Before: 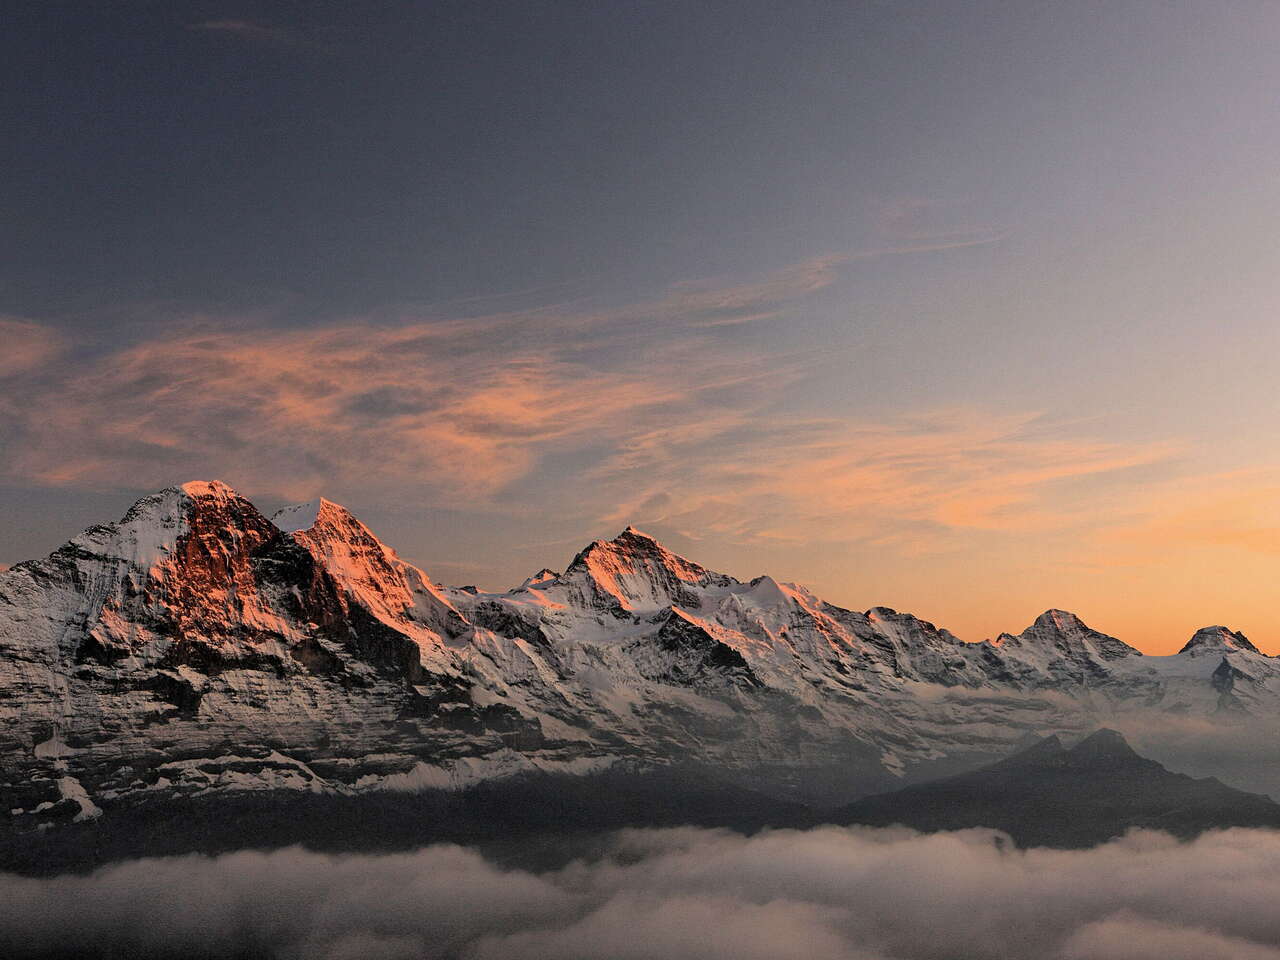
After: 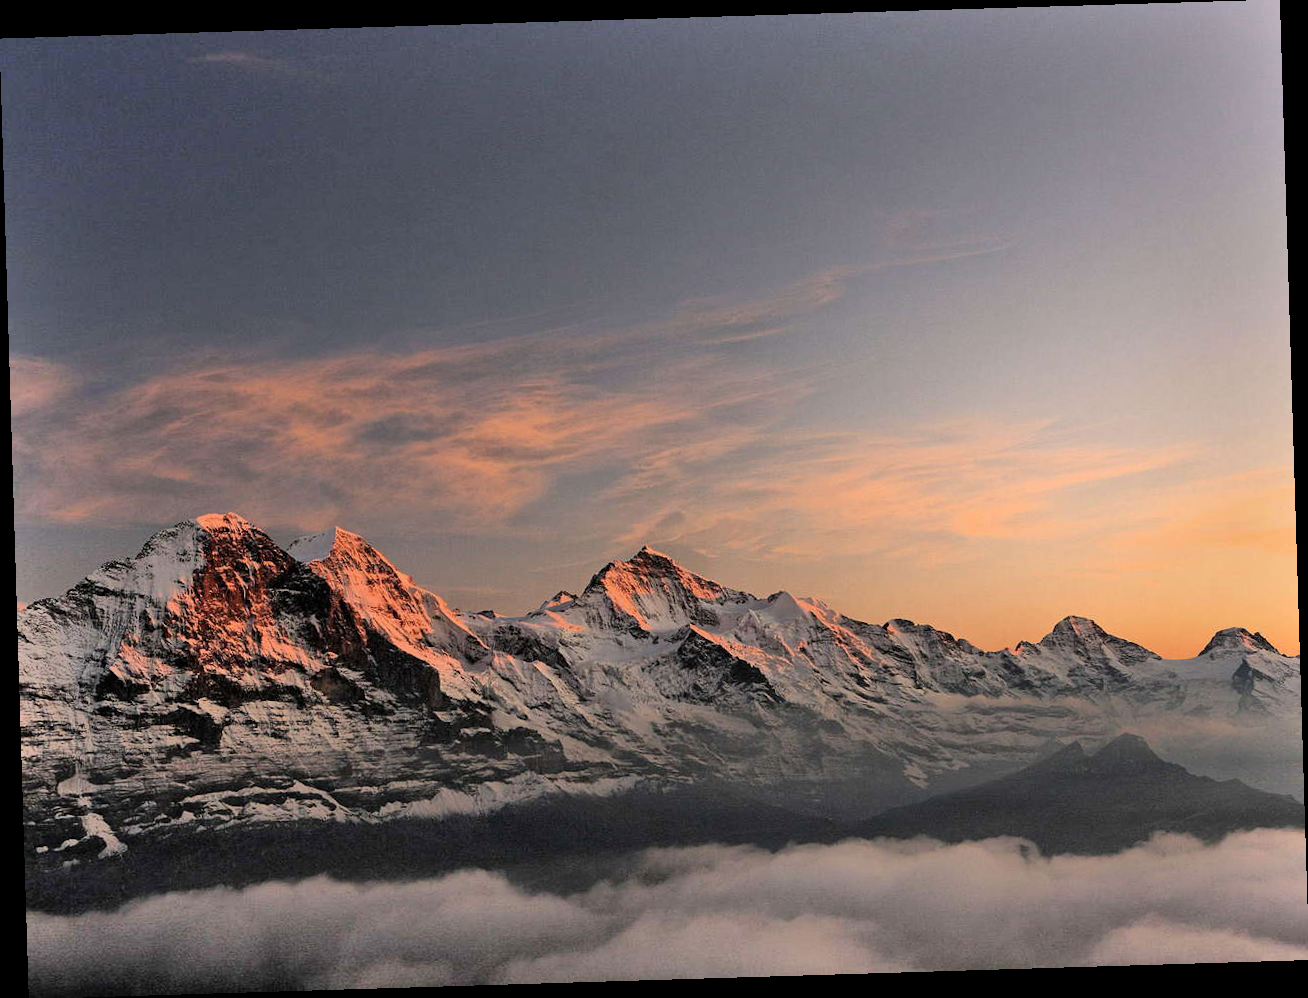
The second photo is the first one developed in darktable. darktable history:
rotate and perspective: rotation -1.75°, automatic cropping off
shadows and highlights: highlights 70.7, soften with gaussian
